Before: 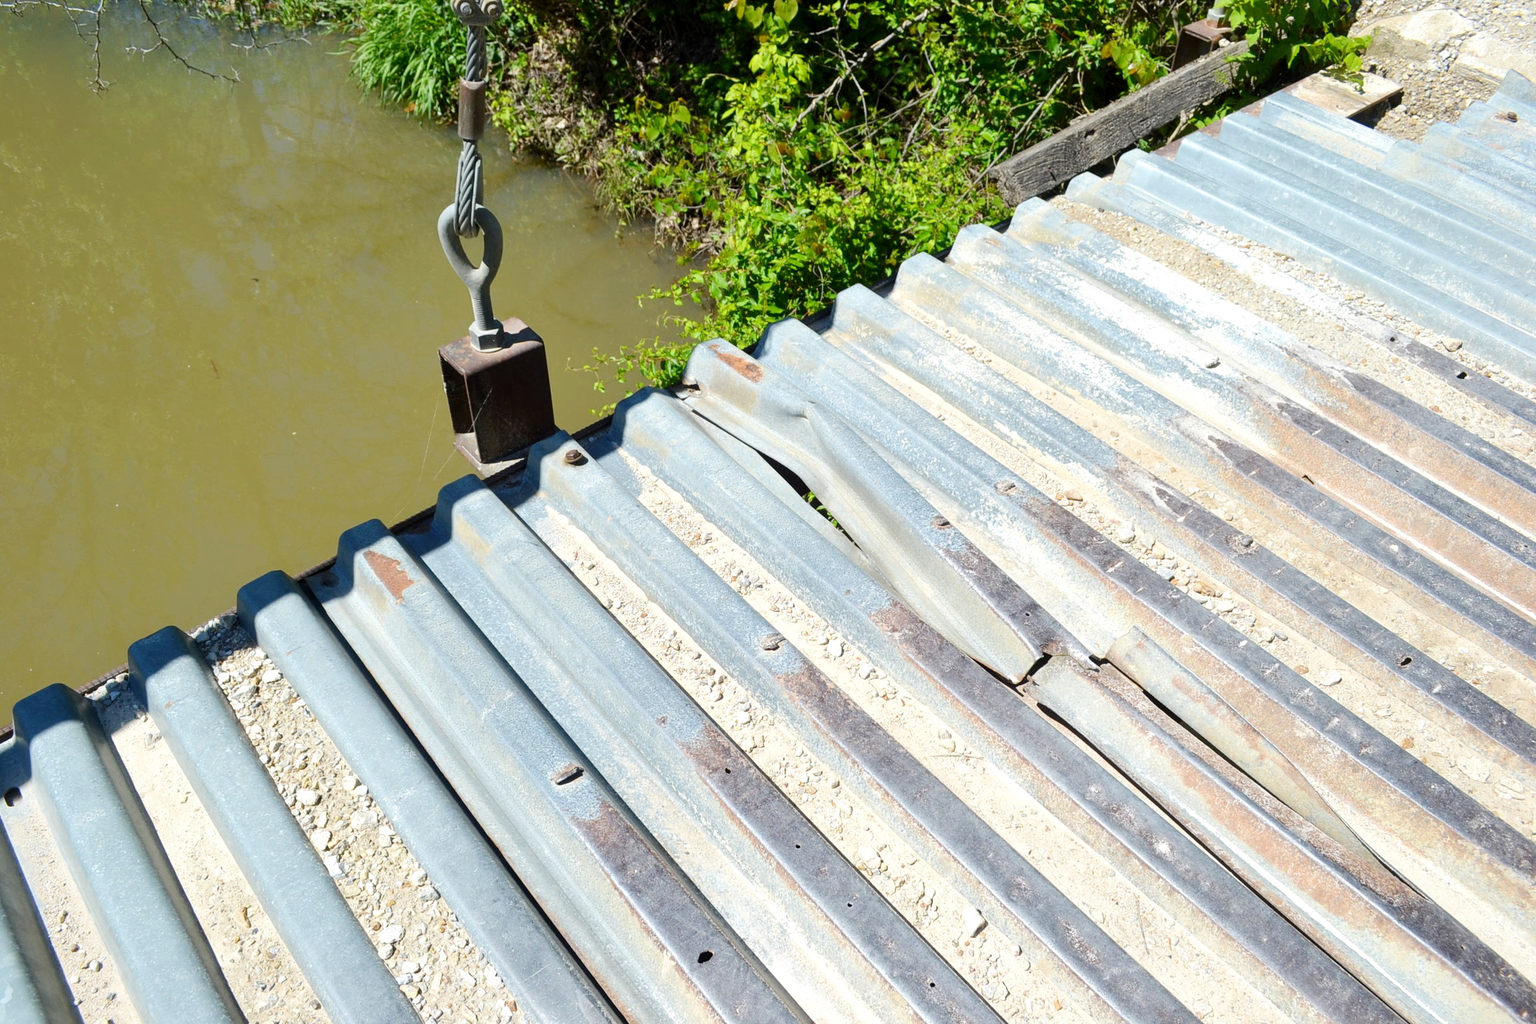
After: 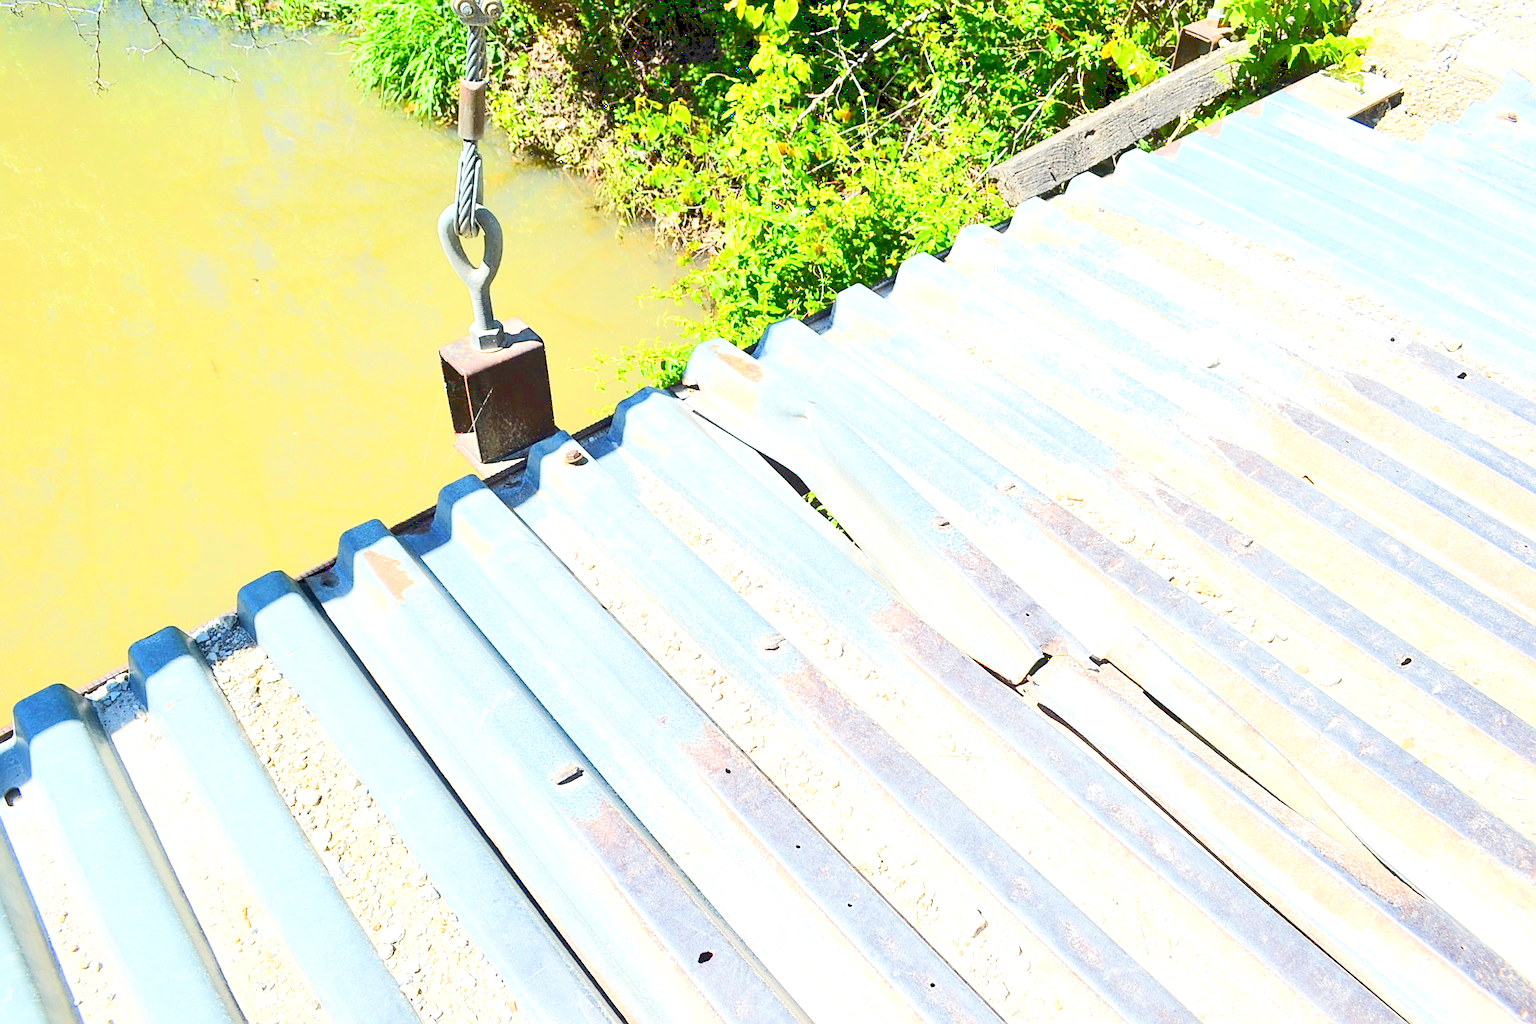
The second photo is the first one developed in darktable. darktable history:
exposure: black level correction 0.001, exposure 2.607 EV, compensate exposure bias true, compensate highlight preservation false
tone curve: curves: ch0 [(0, 0.148) (0.191, 0.225) (0.712, 0.695) (0.864, 0.797) (1, 0.839)]
rgb curve: curves: ch0 [(0, 0) (0.136, 0.078) (0.262, 0.245) (0.414, 0.42) (1, 1)], compensate middle gray true, preserve colors basic power
sharpen: on, module defaults
